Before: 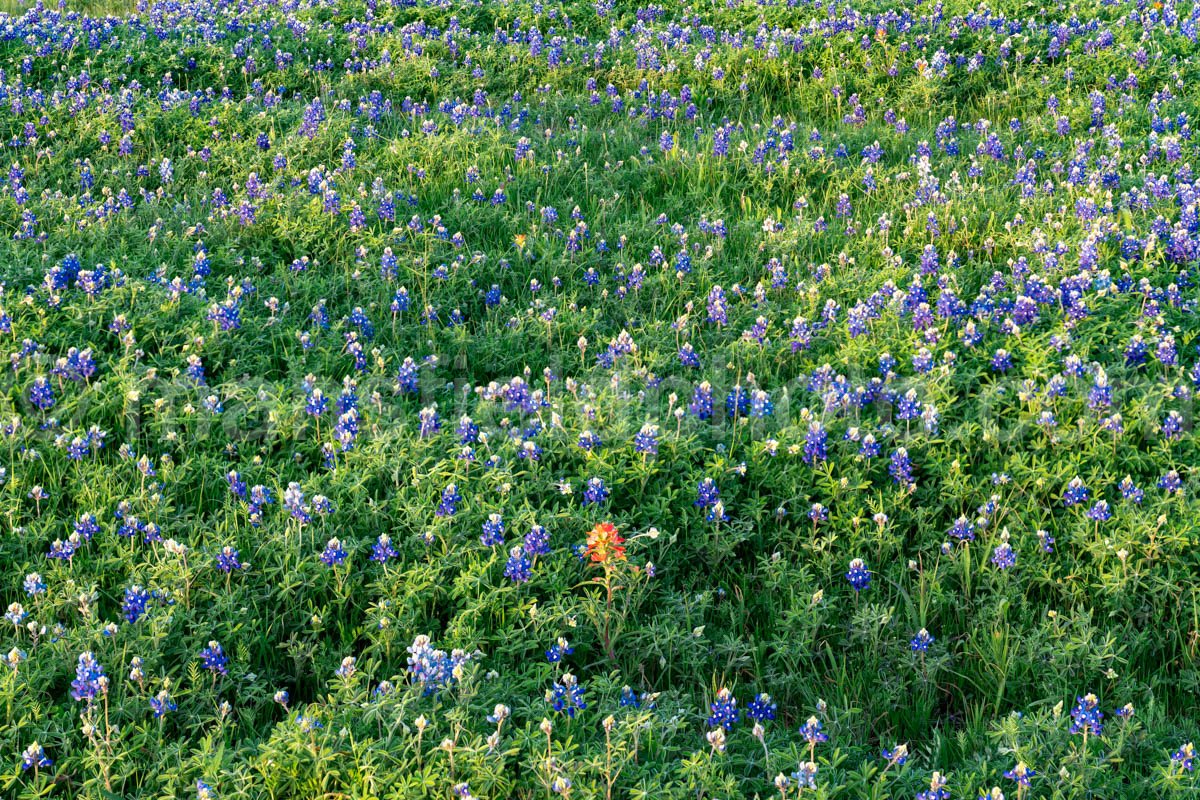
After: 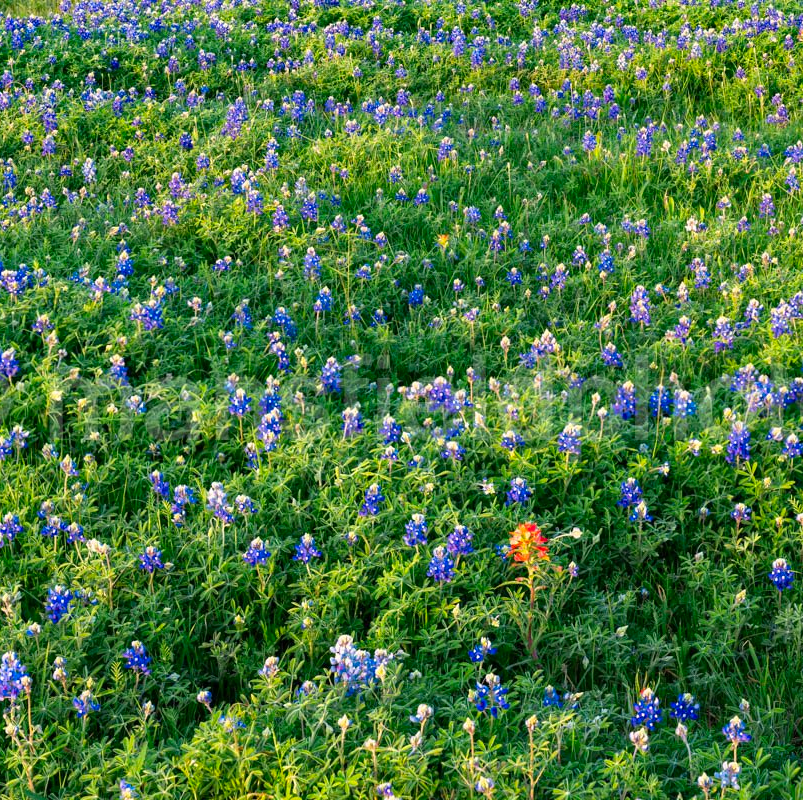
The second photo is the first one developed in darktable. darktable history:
crop and rotate: left 6.489%, right 26.584%
color correction: highlights a* 3.34, highlights b* 1.66, saturation 1.22
